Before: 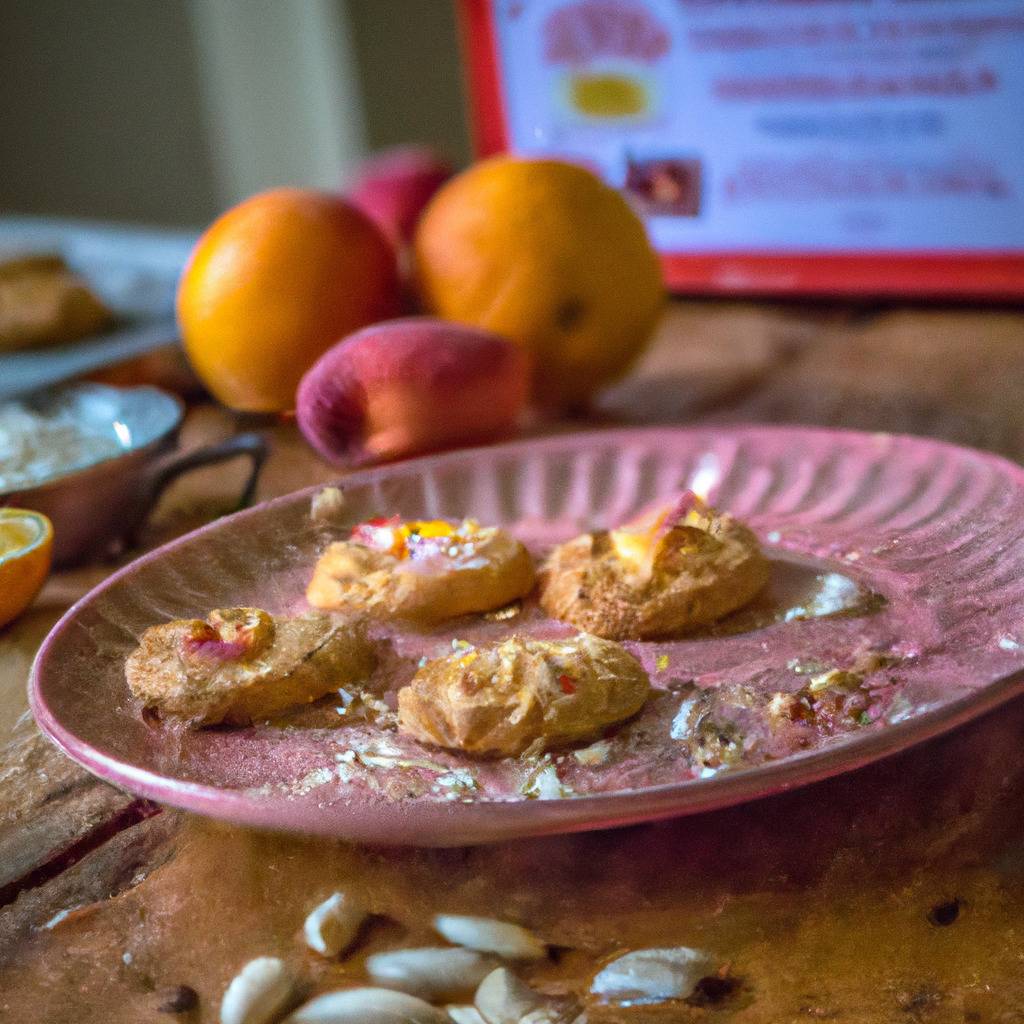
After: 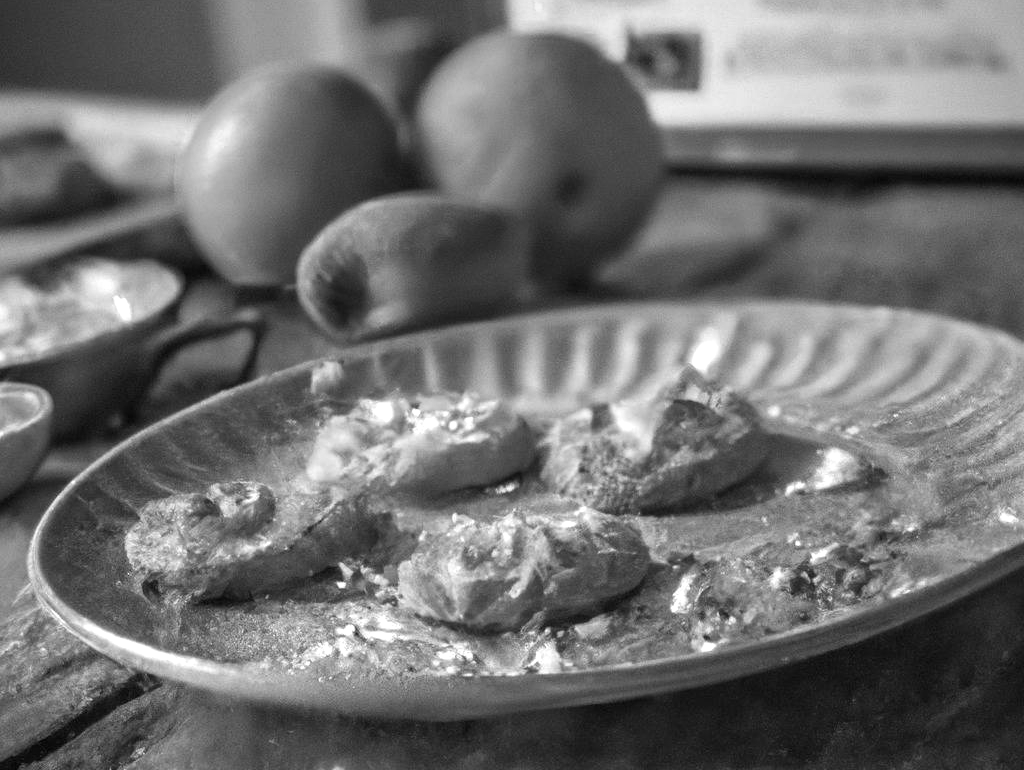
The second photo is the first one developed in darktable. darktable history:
crop and rotate: top 12.37%, bottom 12.412%
shadows and highlights: shadows 11.66, white point adjustment 1.27, soften with gaussian
color calibration: output gray [0.267, 0.423, 0.261, 0], illuminant custom, x 0.38, y 0.48, temperature 4459.3 K
